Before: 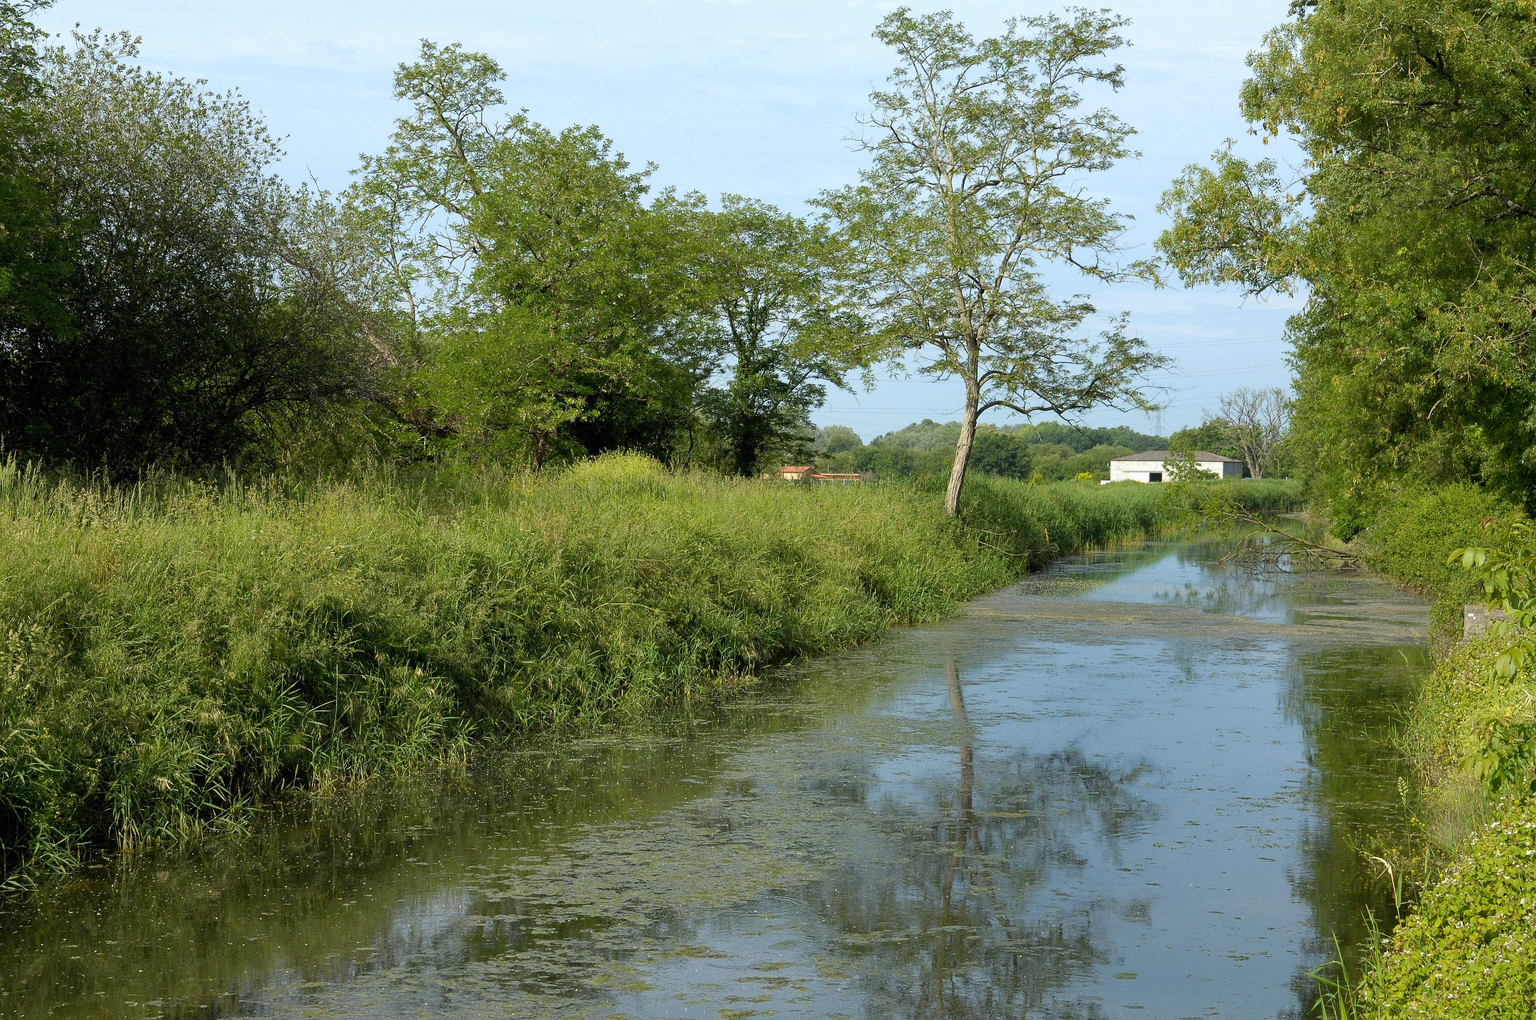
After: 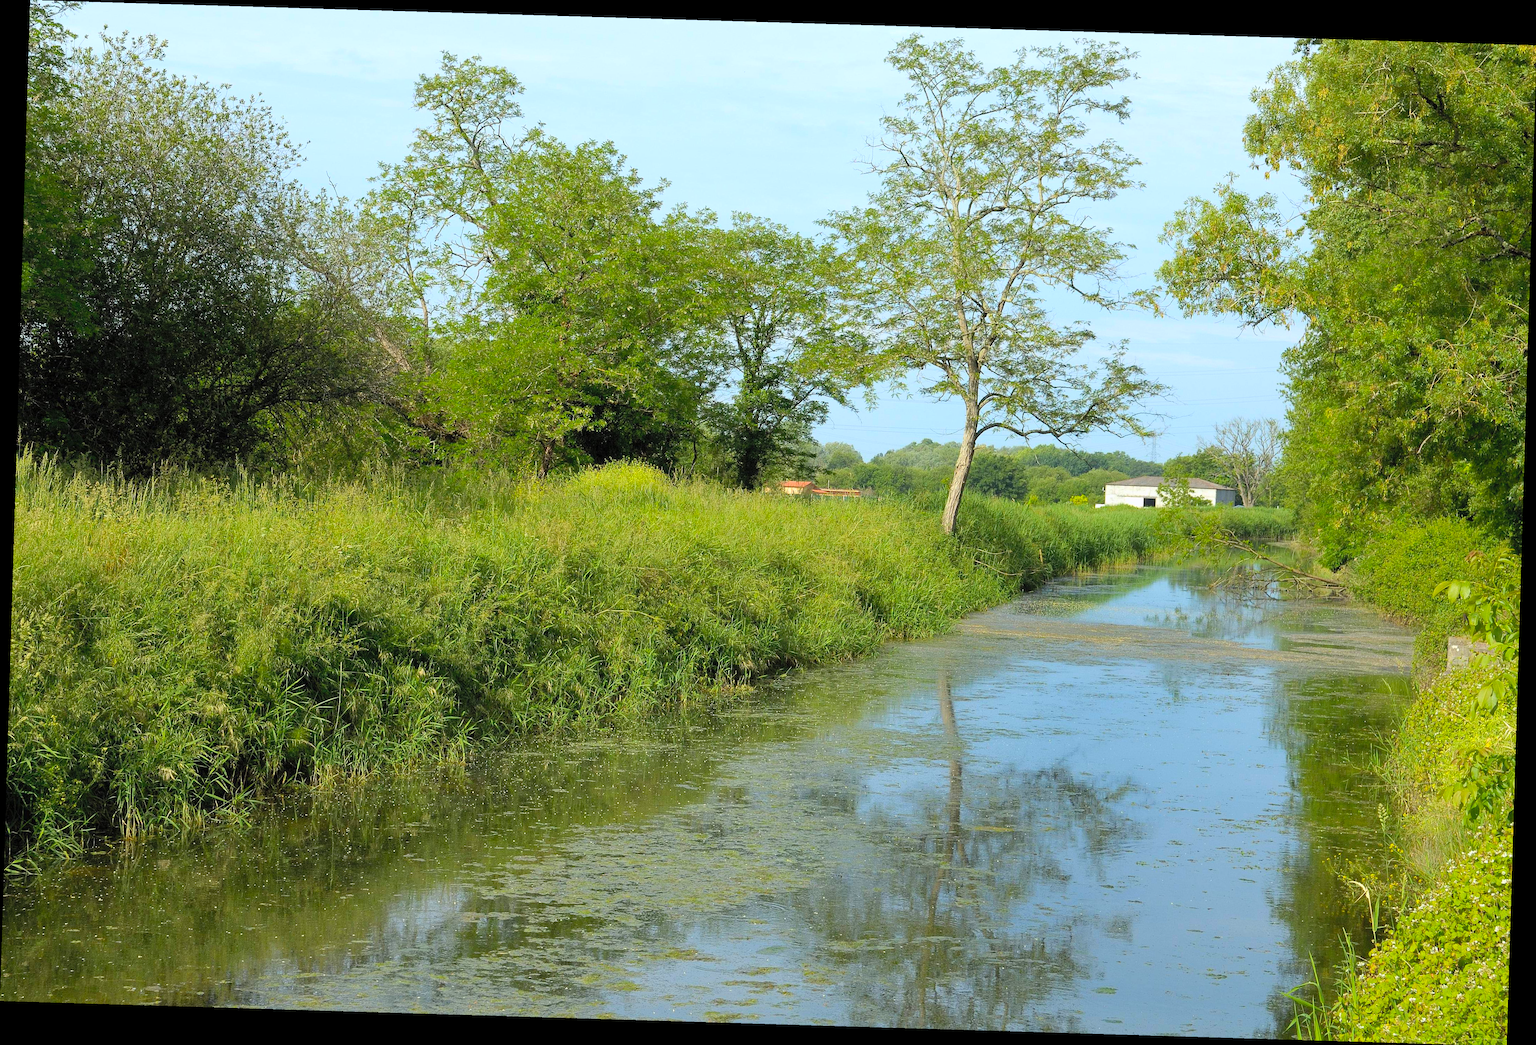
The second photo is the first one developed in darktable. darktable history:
contrast brightness saturation: contrast 0.07, brightness 0.18, saturation 0.4
rotate and perspective: rotation 1.72°, automatic cropping off
